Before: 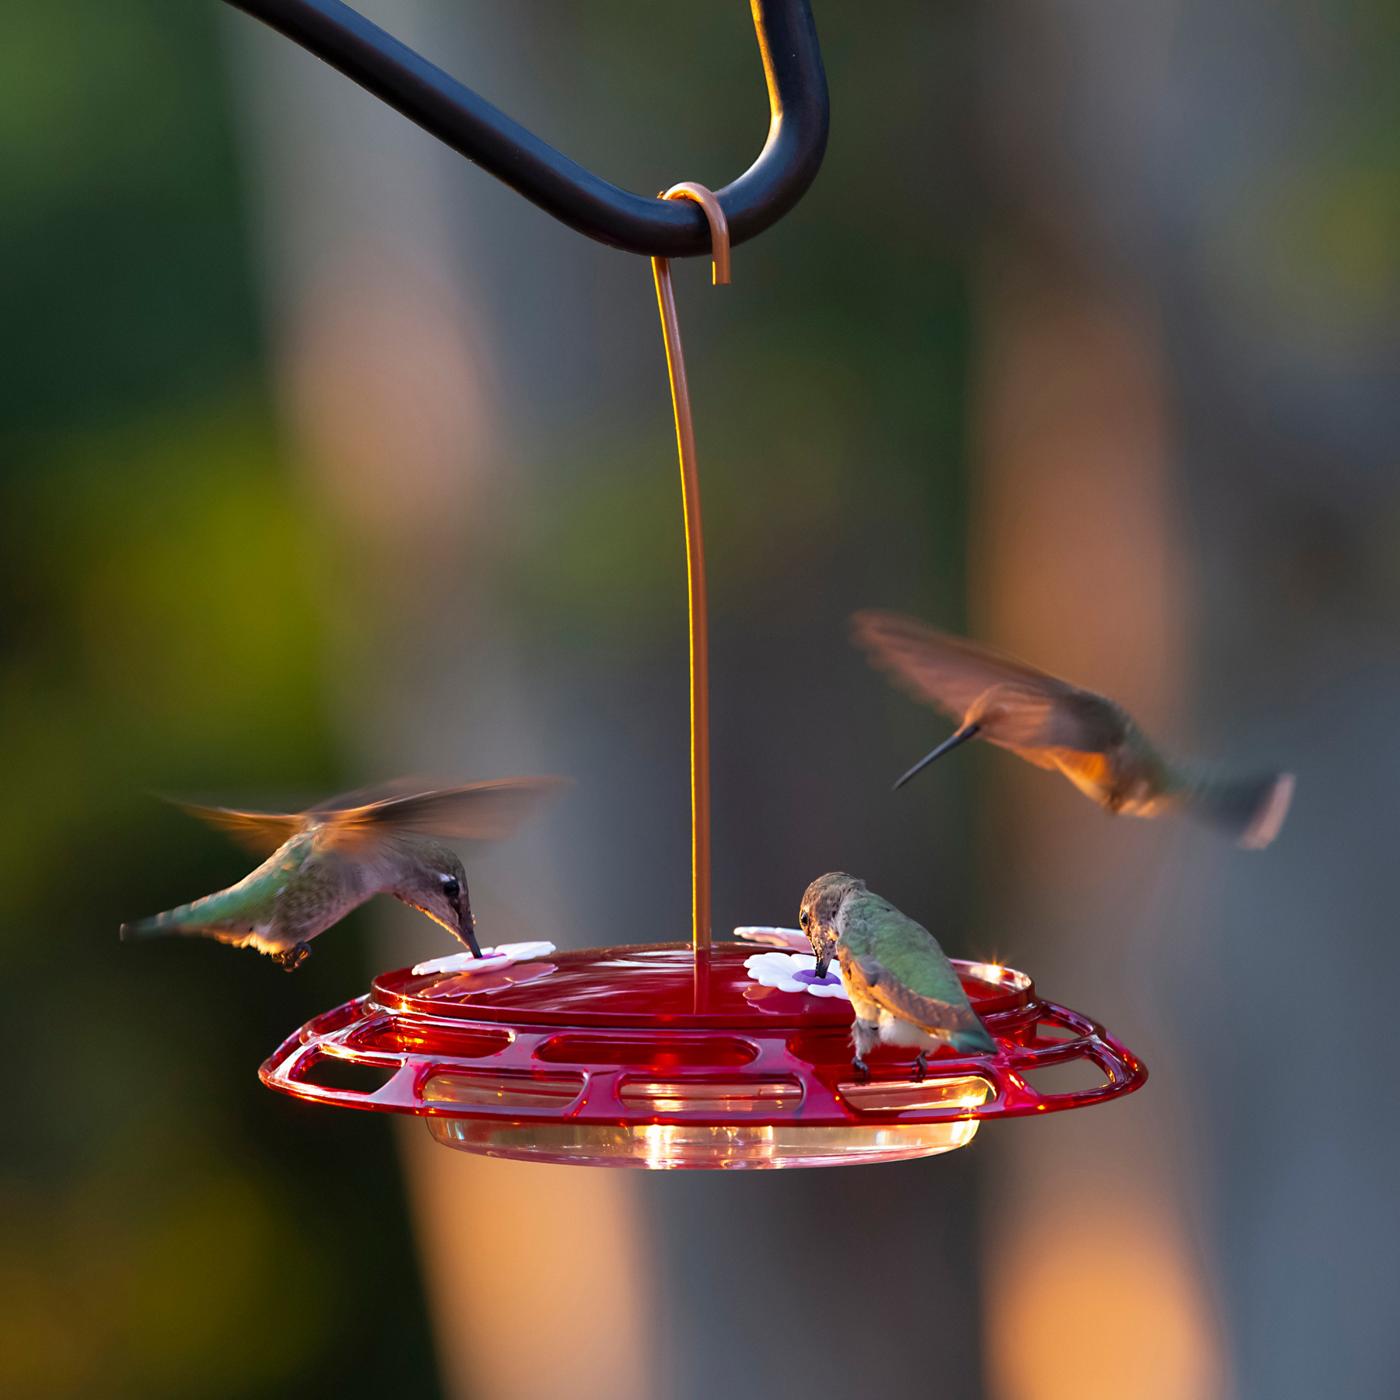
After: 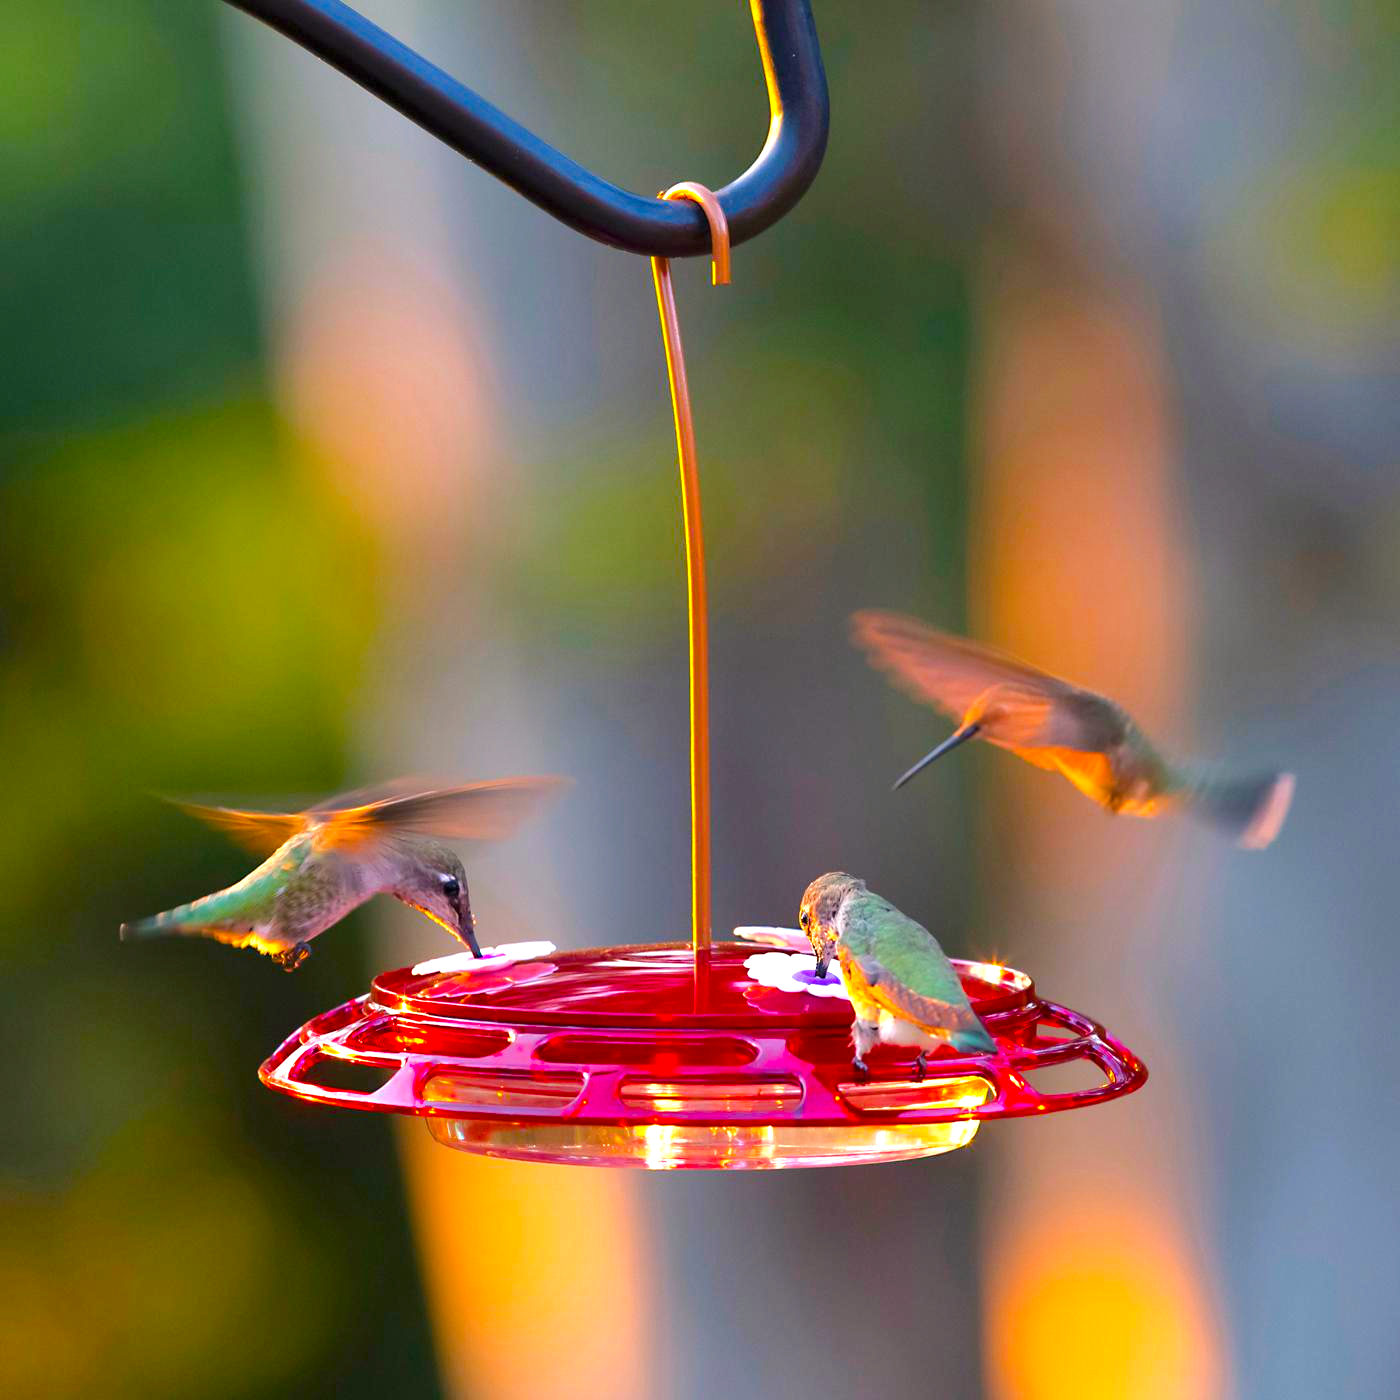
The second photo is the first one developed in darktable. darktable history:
exposure: black level correction 0, exposure 0.894 EV, compensate highlight preservation false
color balance rgb: highlights gain › chroma 1.071%, highlights gain › hue 60.24°, perceptual saturation grading › global saturation 39.047%, perceptual brilliance grading › mid-tones 10.01%, perceptual brilliance grading › shadows 15.535%, global vibrance 9.968%
